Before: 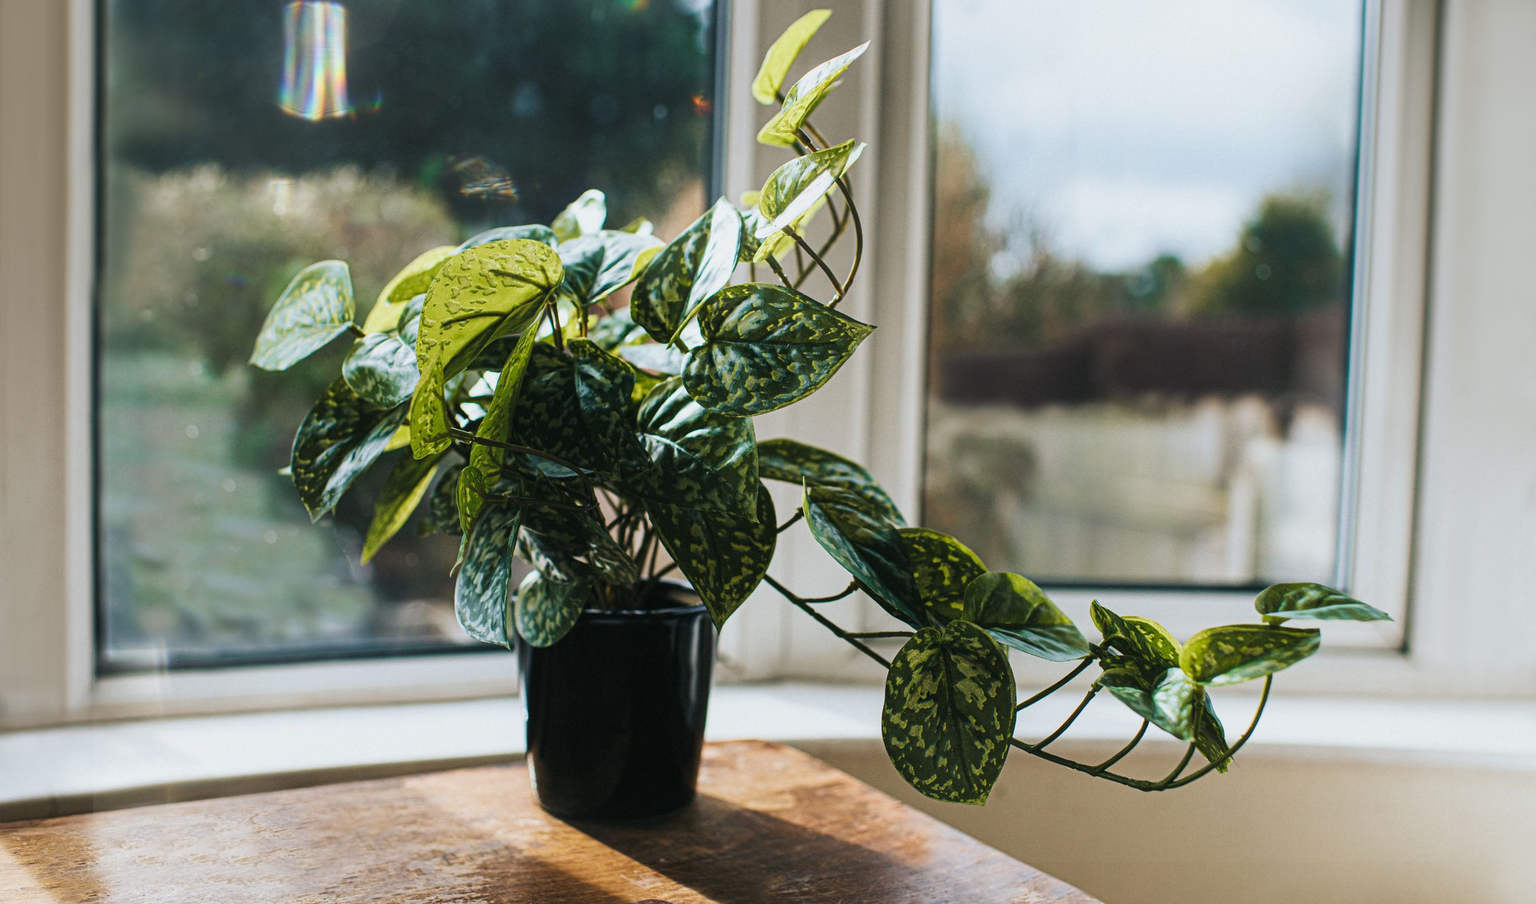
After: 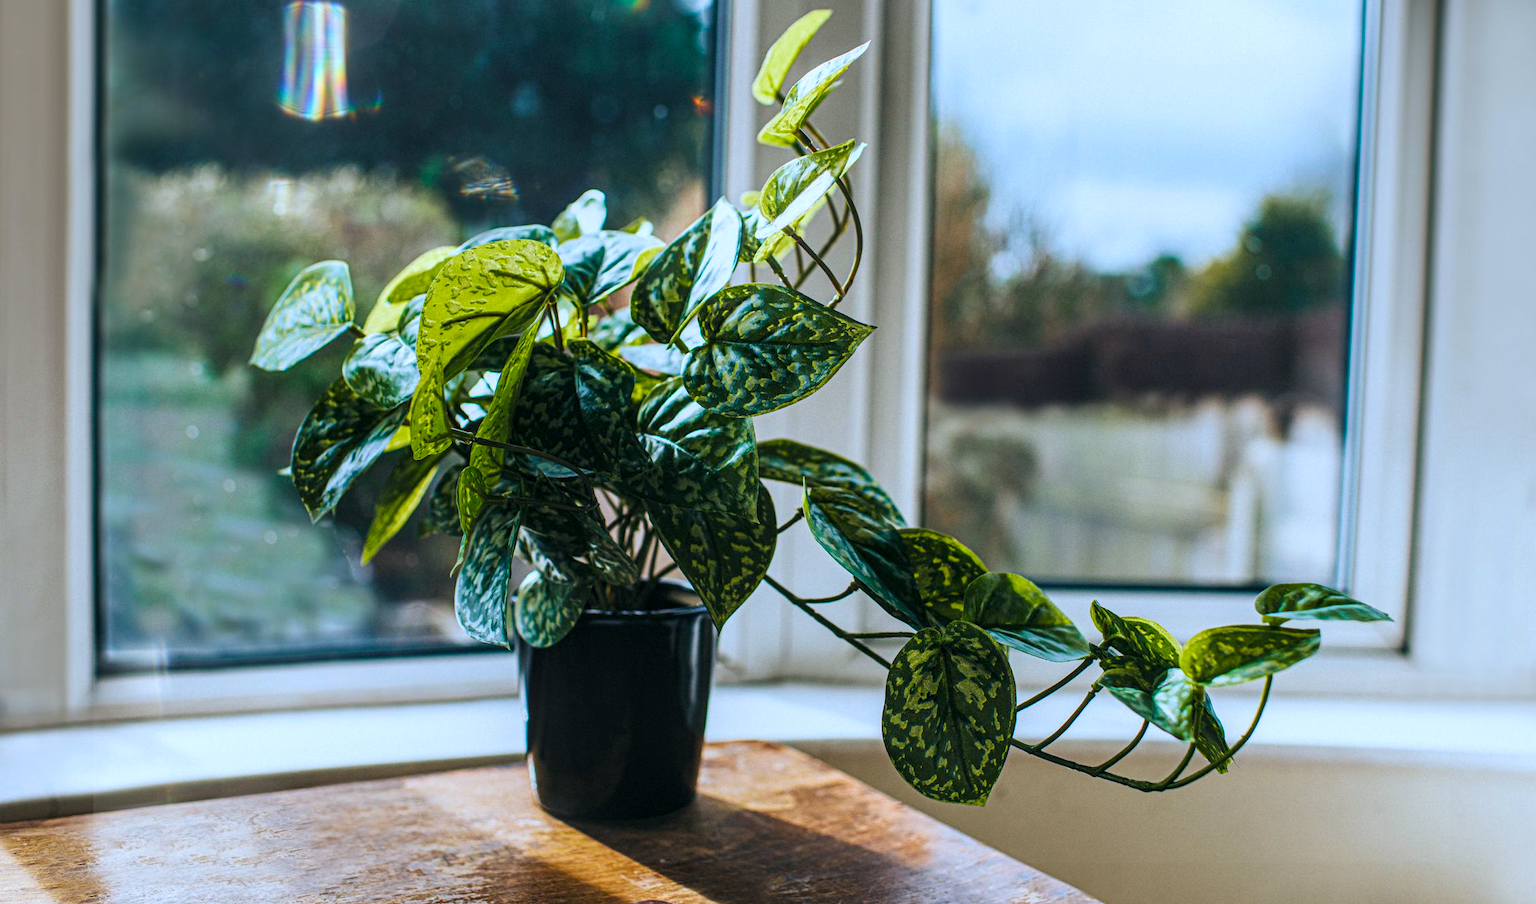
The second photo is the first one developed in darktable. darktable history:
local contrast: detail 130%
color calibration: x 0.37, y 0.382, temperature 4313.32 K
color balance rgb: perceptual saturation grading › global saturation 25%, global vibrance 20%
